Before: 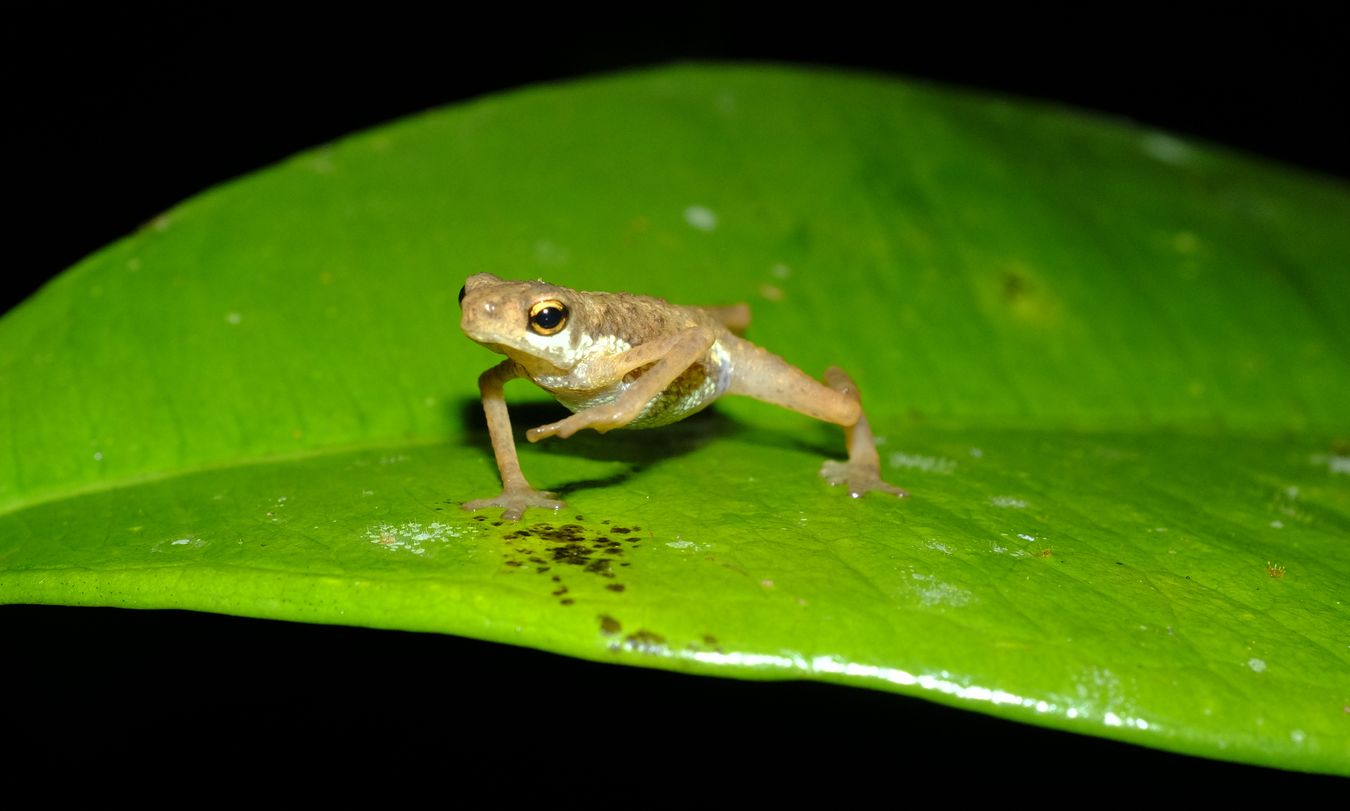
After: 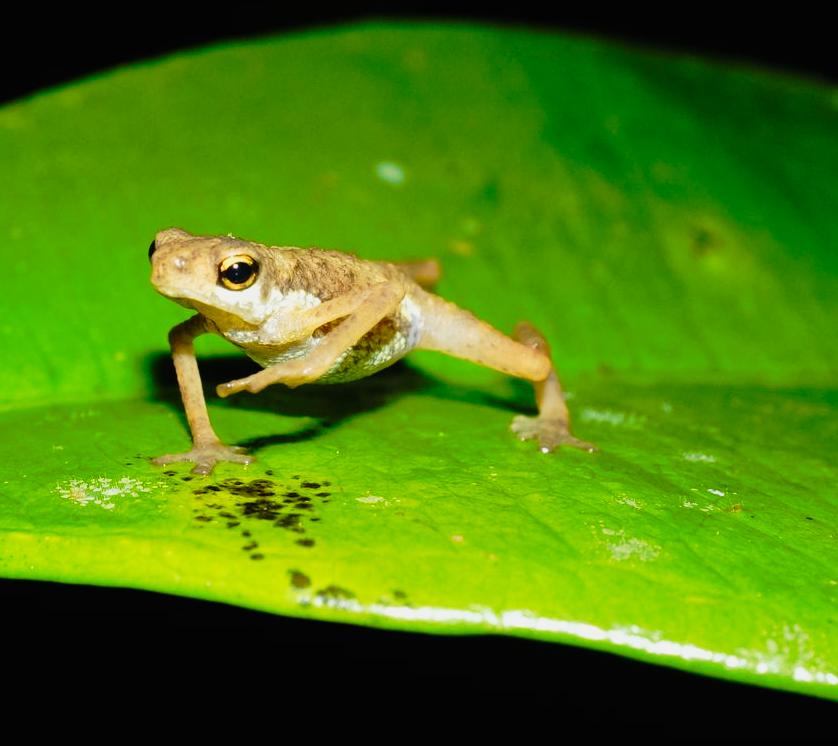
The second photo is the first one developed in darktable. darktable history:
crop and rotate: left 23.011%, top 5.624%, right 14.897%, bottom 2.317%
tone curve: curves: ch0 [(0, 0.008) (0.081, 0.044) (0.177, 0.123) (0.283, 0.253) (0.416, 0.449) (0.495, 0.524) (0.661, 0.756) (0.796, 0.859) (1, 0.951)]; ch1 [(0, 0) (0.161, 0.092) (0.35, 0.33) (0.392, 0.392) (0.427, 0.426) (0.479, 0.472) (0.505, 0.5) (0.521, 0.524) (0.567, 0.564) (0.583, 0.588) (0.625, 0.627) (0.678, 0.733) (1, 1)]; ch2 [(0, 0) (0.346, 0.362) (0.404, 0.427) (0.502, 0.499) (0.531, 0.523) (0.544, 0.561) (0.58, 0.59) (0.629, 0.642) (0.717, 0.678) (1, 1)], preserve colors none
